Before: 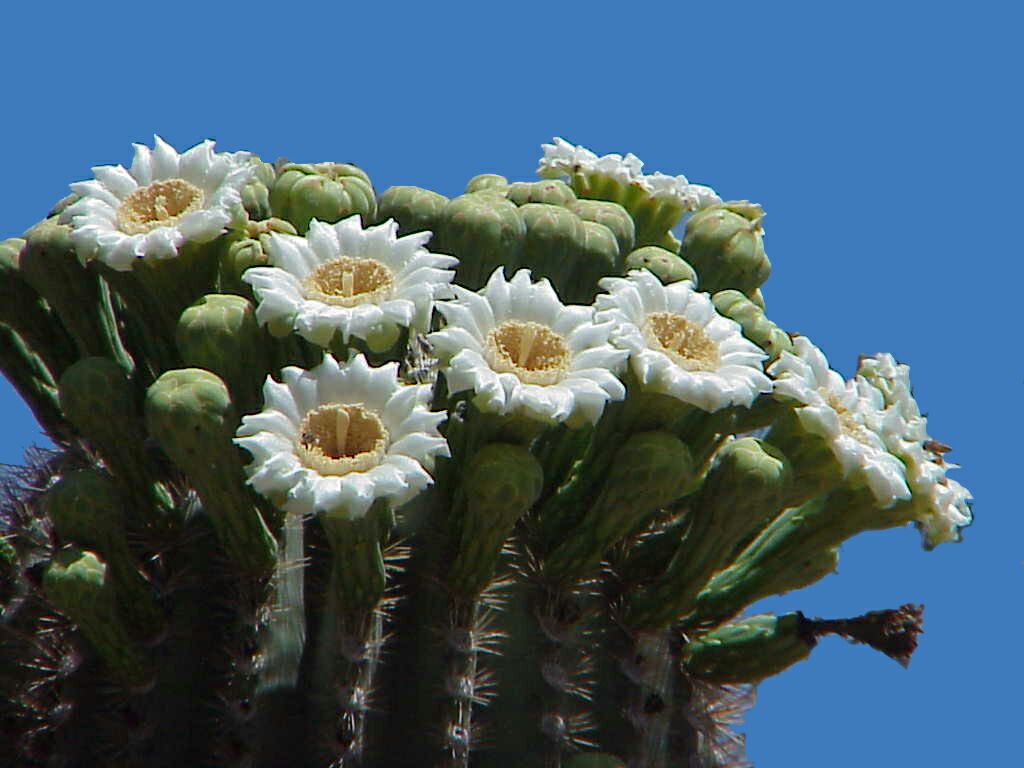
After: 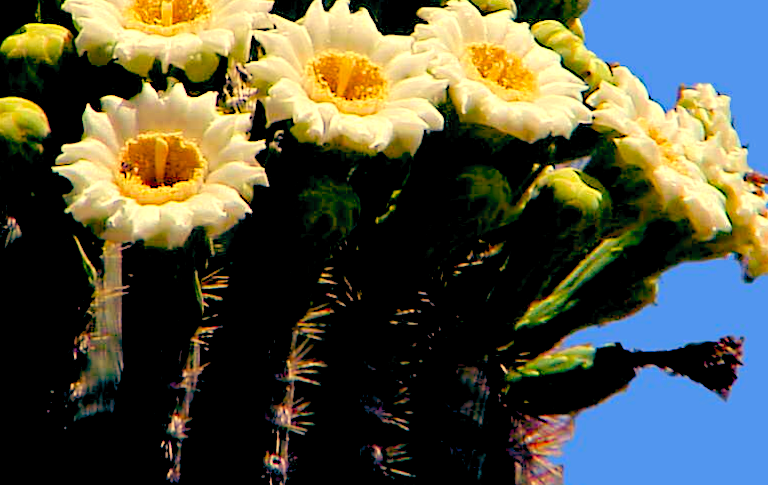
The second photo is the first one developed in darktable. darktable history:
rotate and perspective: rotation 0.192°, lens shift (horizontal) -0.015, crop left 0.005, crop right 0.996, crop top 0.006, crop bottom 0.99
contrast brightness saturation: contrast 0.07, brightness 0.18, saturation 0.4
color correction: highlights a* 7.34, highlights b* 4.37
white balance: red 1.029, blue 0.92
crop and rotate: left 17.299%, top 35.115%, right 7.015%, bottom 1.024%
color balance rgb: shadows lift › luminance -21.66%, shadows lift › chroma 8.98%, shadows lift › hue 283.37°, power › chroma 1.55%, power › hue 25.59°, highlights gain › luminance 6.08%, highlights gain › chroma 2.55%, highlights gain › hue 90°, global offset › luminance -0.87%, perceptual saturation grading › global saturation 27.49%, perceptual saturation grading › highlights -28.39%, perceptual saturation grading › mid-tones 15.22%, perceptual saturation grading › shadows 33.98%, perceptual brilliance grading › highlights 10%, perceptual brilliance grading › mid-tones 5%
color balance: lift [0.975, 0.993, 1, 1.015], gamma [1.1, 1, 1, 0.945], gain [1, 1.04, 1, 0.95]
